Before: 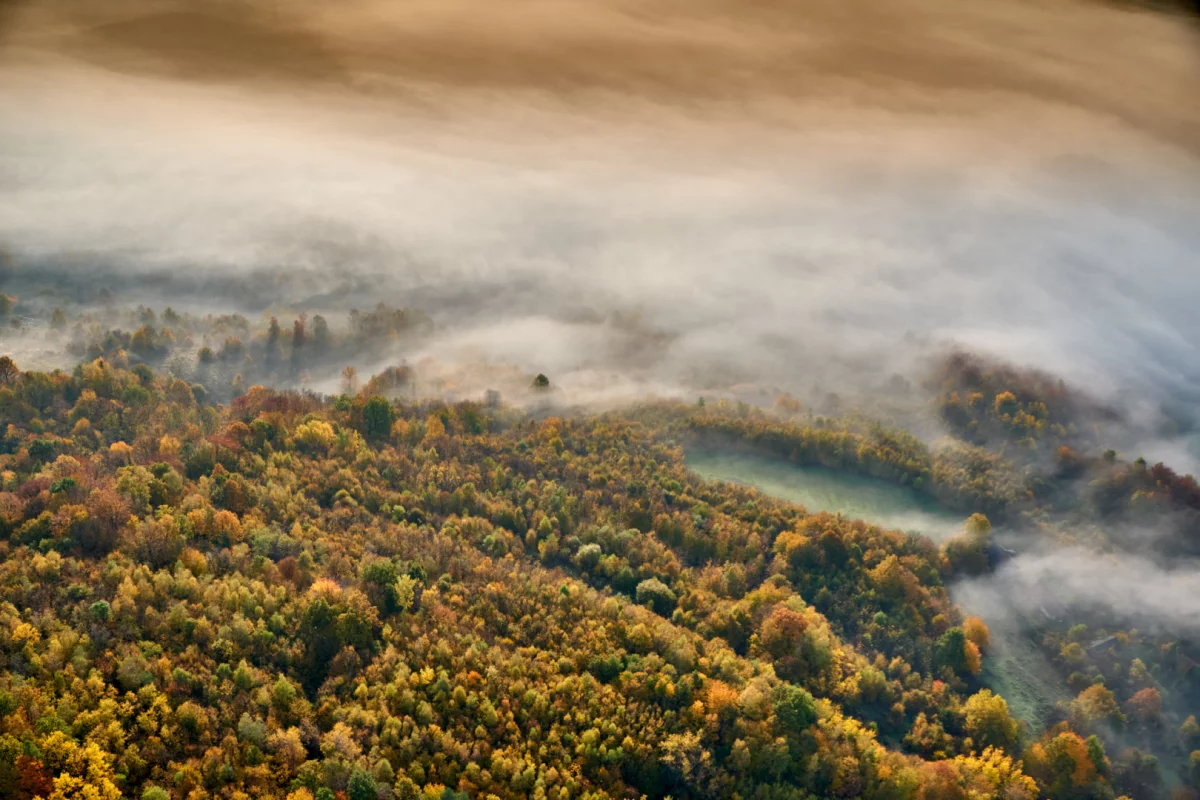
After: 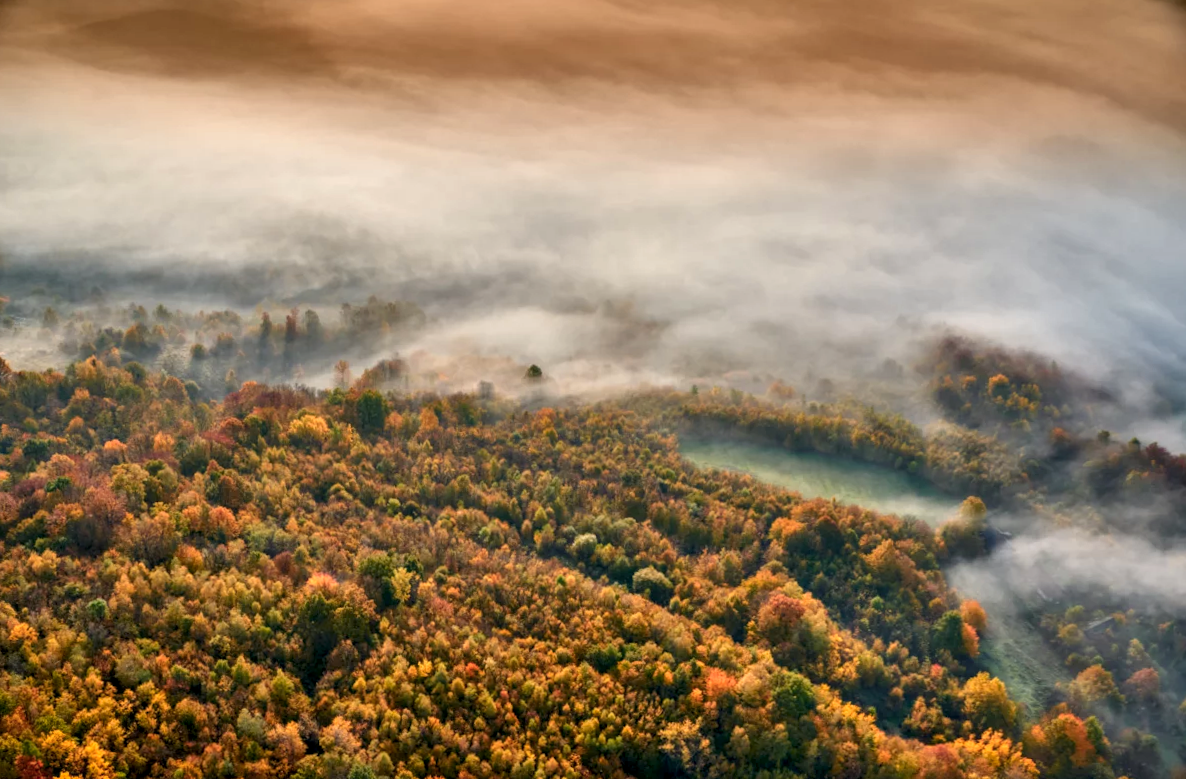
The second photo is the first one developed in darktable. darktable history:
color zones: curves: ch1 [(0.235, 0.558) (0.75, 0.5)]; ch2 [(0.25, 0.462) (0.749, 0.457)], mix 25.94%
local contrast: on, module defaults
rotate and perspective: rotation -1°, crop left 0.011, crop right 0.989, crop top 0.025, crop bottom 0.975
